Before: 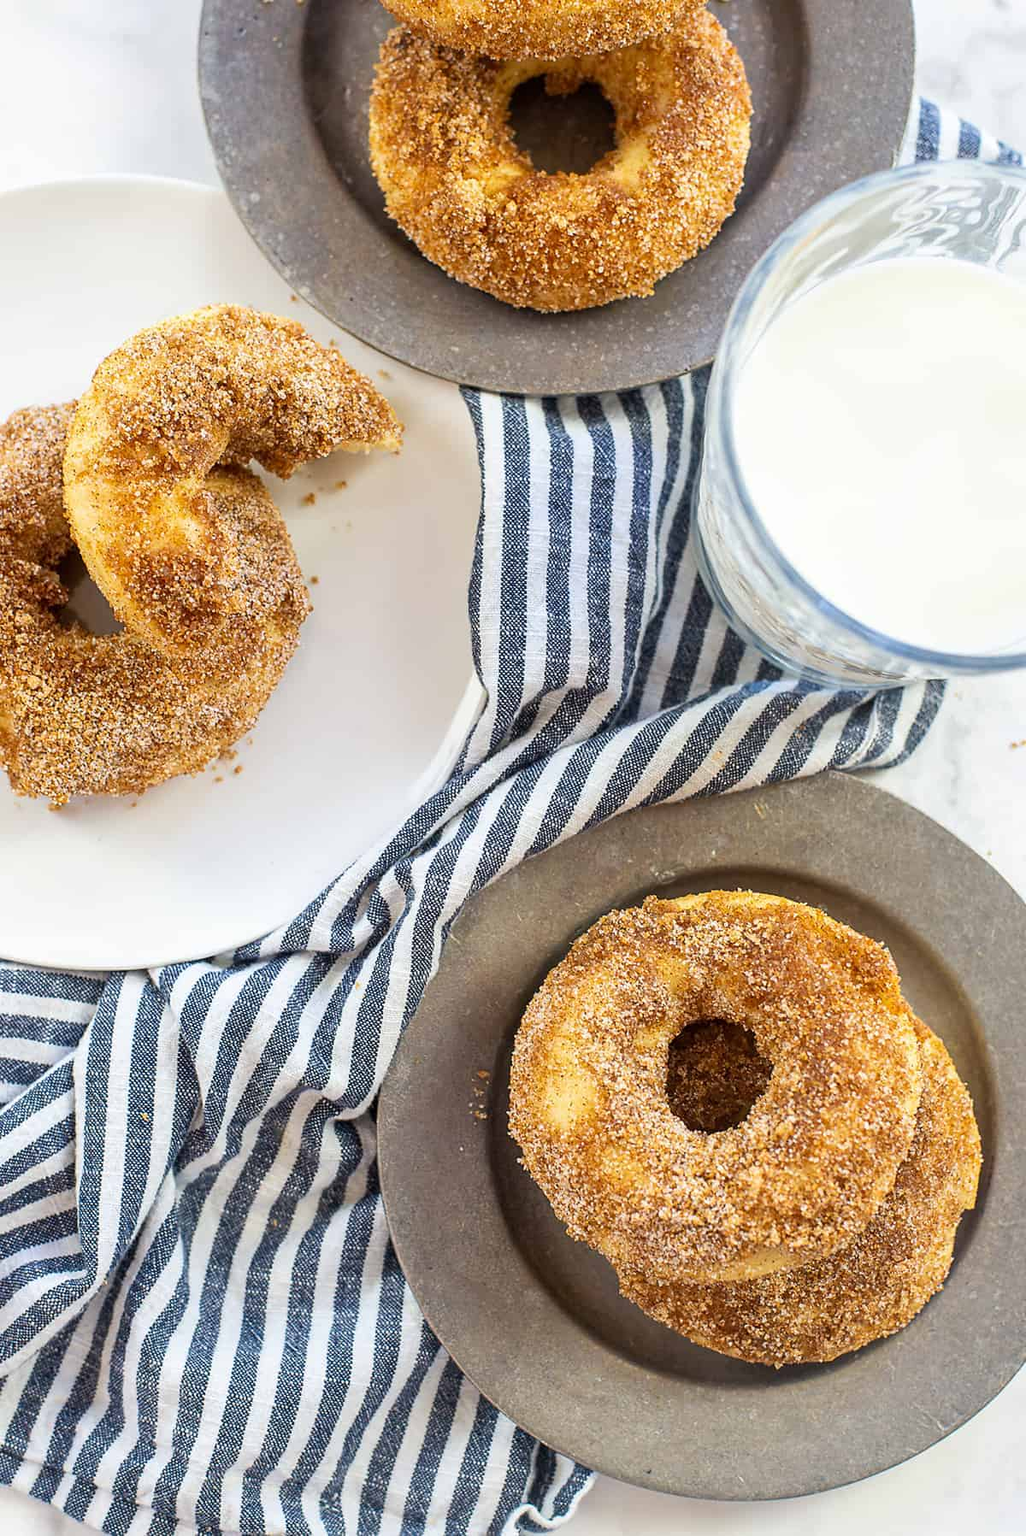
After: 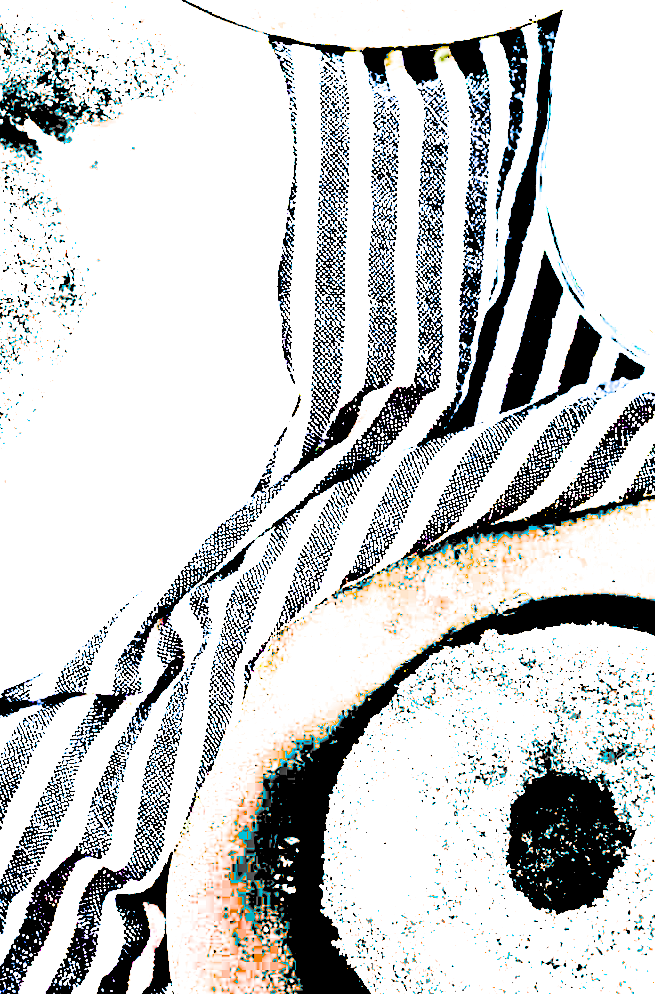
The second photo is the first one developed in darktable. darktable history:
crop and rotate: left 22.13%, top 22.054%, right 22.026%, bottom 22.102%
rotate and perspective: rotation 0.226°, lens shift (vertical) -0.042, crop left 0.023, crop right 0.982, crop top 0.006, crop bottom 0.994
filmic rgb: black relative exposure -5 EV, hardness 2.88, contrast 1.3, highlights saturation mix -30%
exposure: black level correction 0.1, exposure 3 EV, compensate highlight preservation false
haze removal: compatibility mode true, adaptive false
